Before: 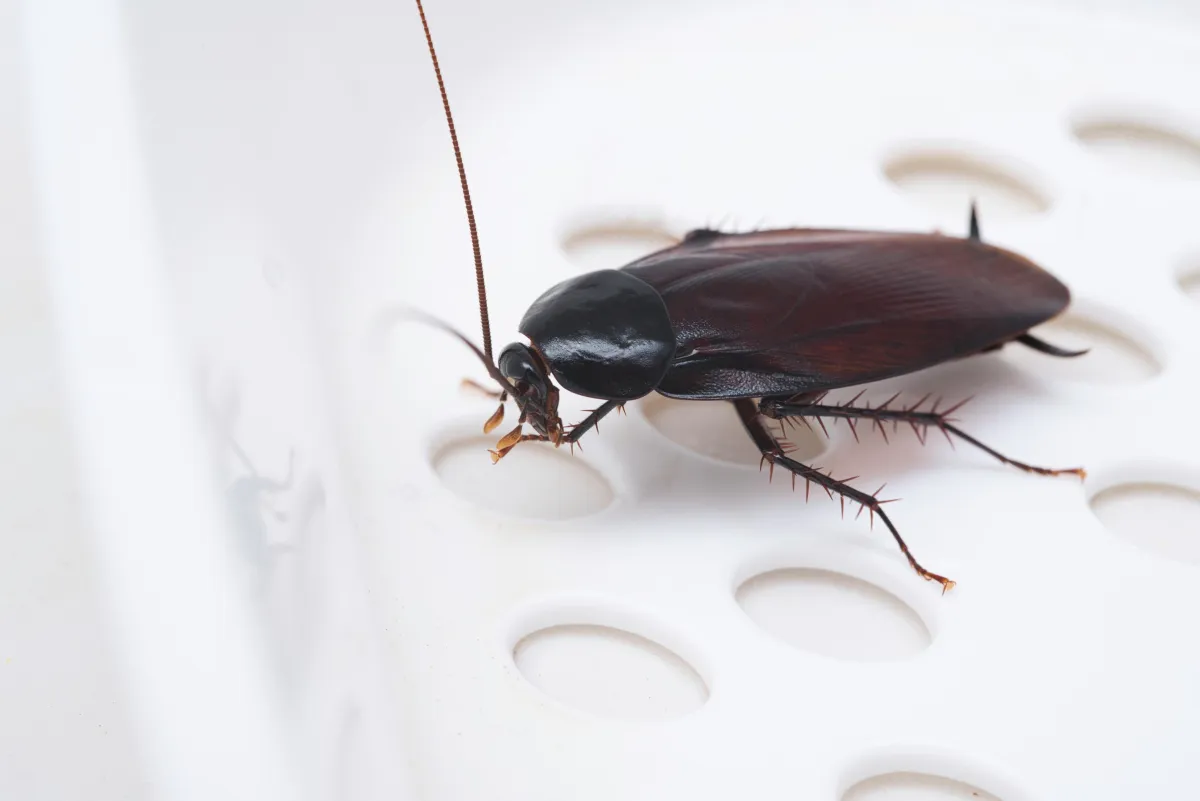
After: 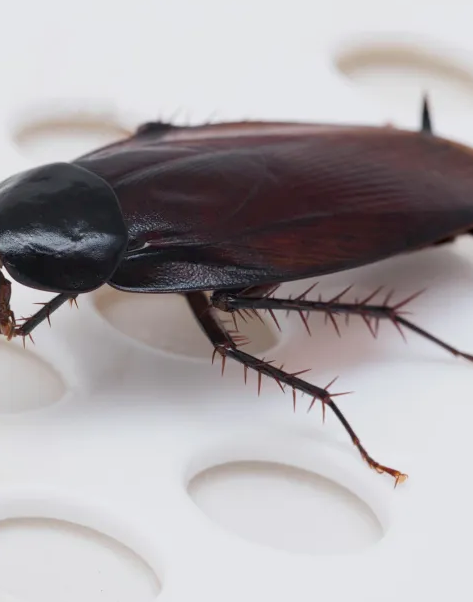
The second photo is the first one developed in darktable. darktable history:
crop: left 45.721%, top 13.393%, right 14.118%, bottom 10.01%
exposure: black level correction 0.006, exposure -0.226 EV, compensate highlight preservation false
